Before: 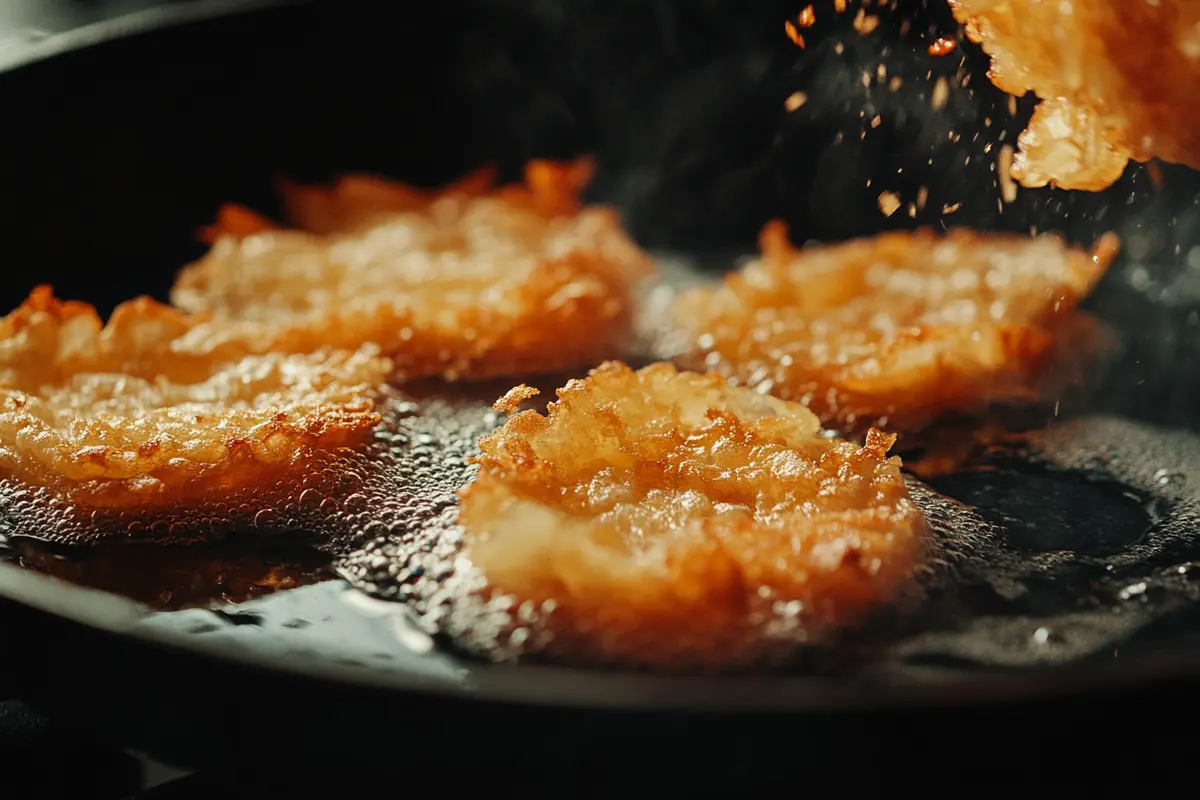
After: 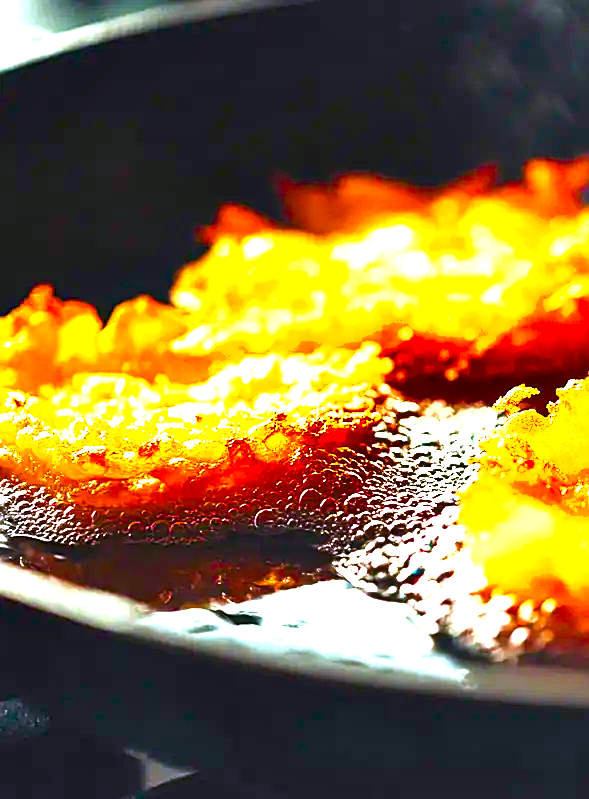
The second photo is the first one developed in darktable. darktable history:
sharpen: on, module defaults
crop and rotate: left 0%, top 0%, right 50.845%
exposure: black level correction 0, exposure 1.5 EV, compensate exposure bias true, compensate highlight preservation false
color calibration: illuminant as shot in camera, x 0.363, y 0.385, temperature 4528.04 K
color balance rgb: linear chroma grading › global chroma 25%, perceptual saturation grading › global saturation 40%, perceptual brilliance grading › global brilliance 30%, global vibrance 40%
shadows and highlights: shadows 49, highlights -41, soften with gaussian
